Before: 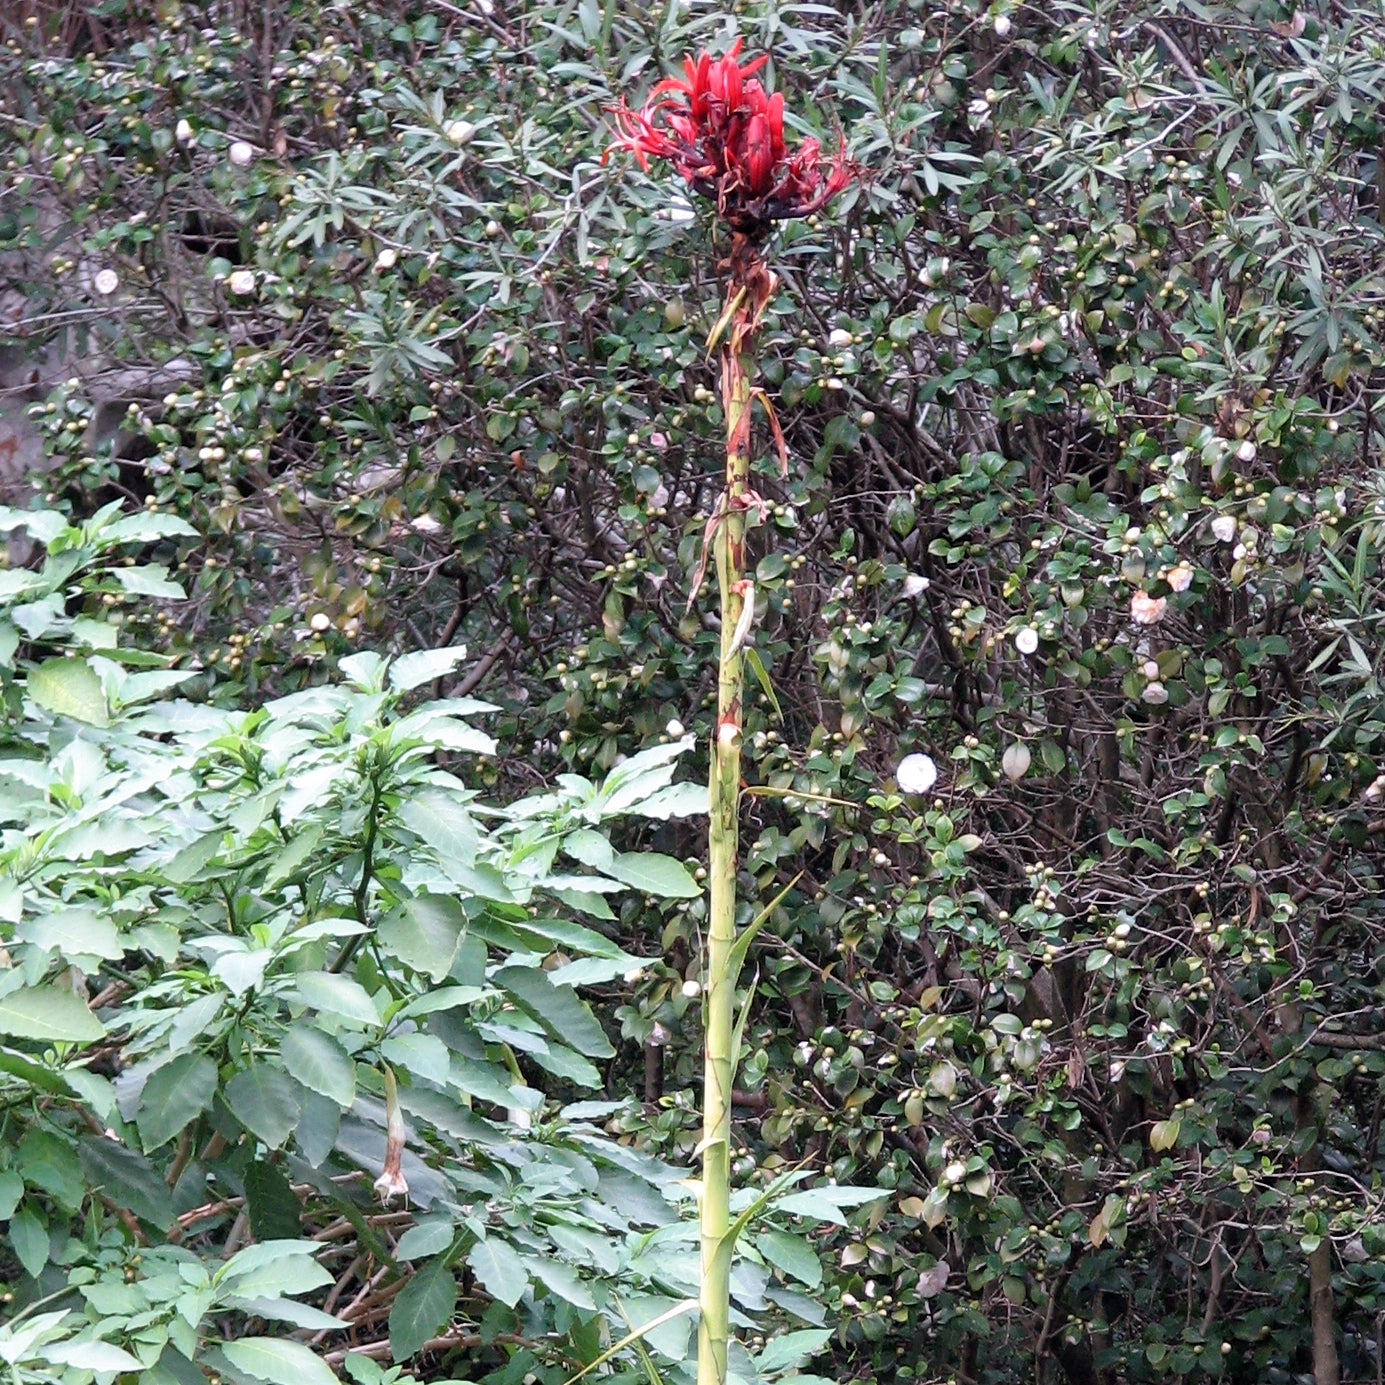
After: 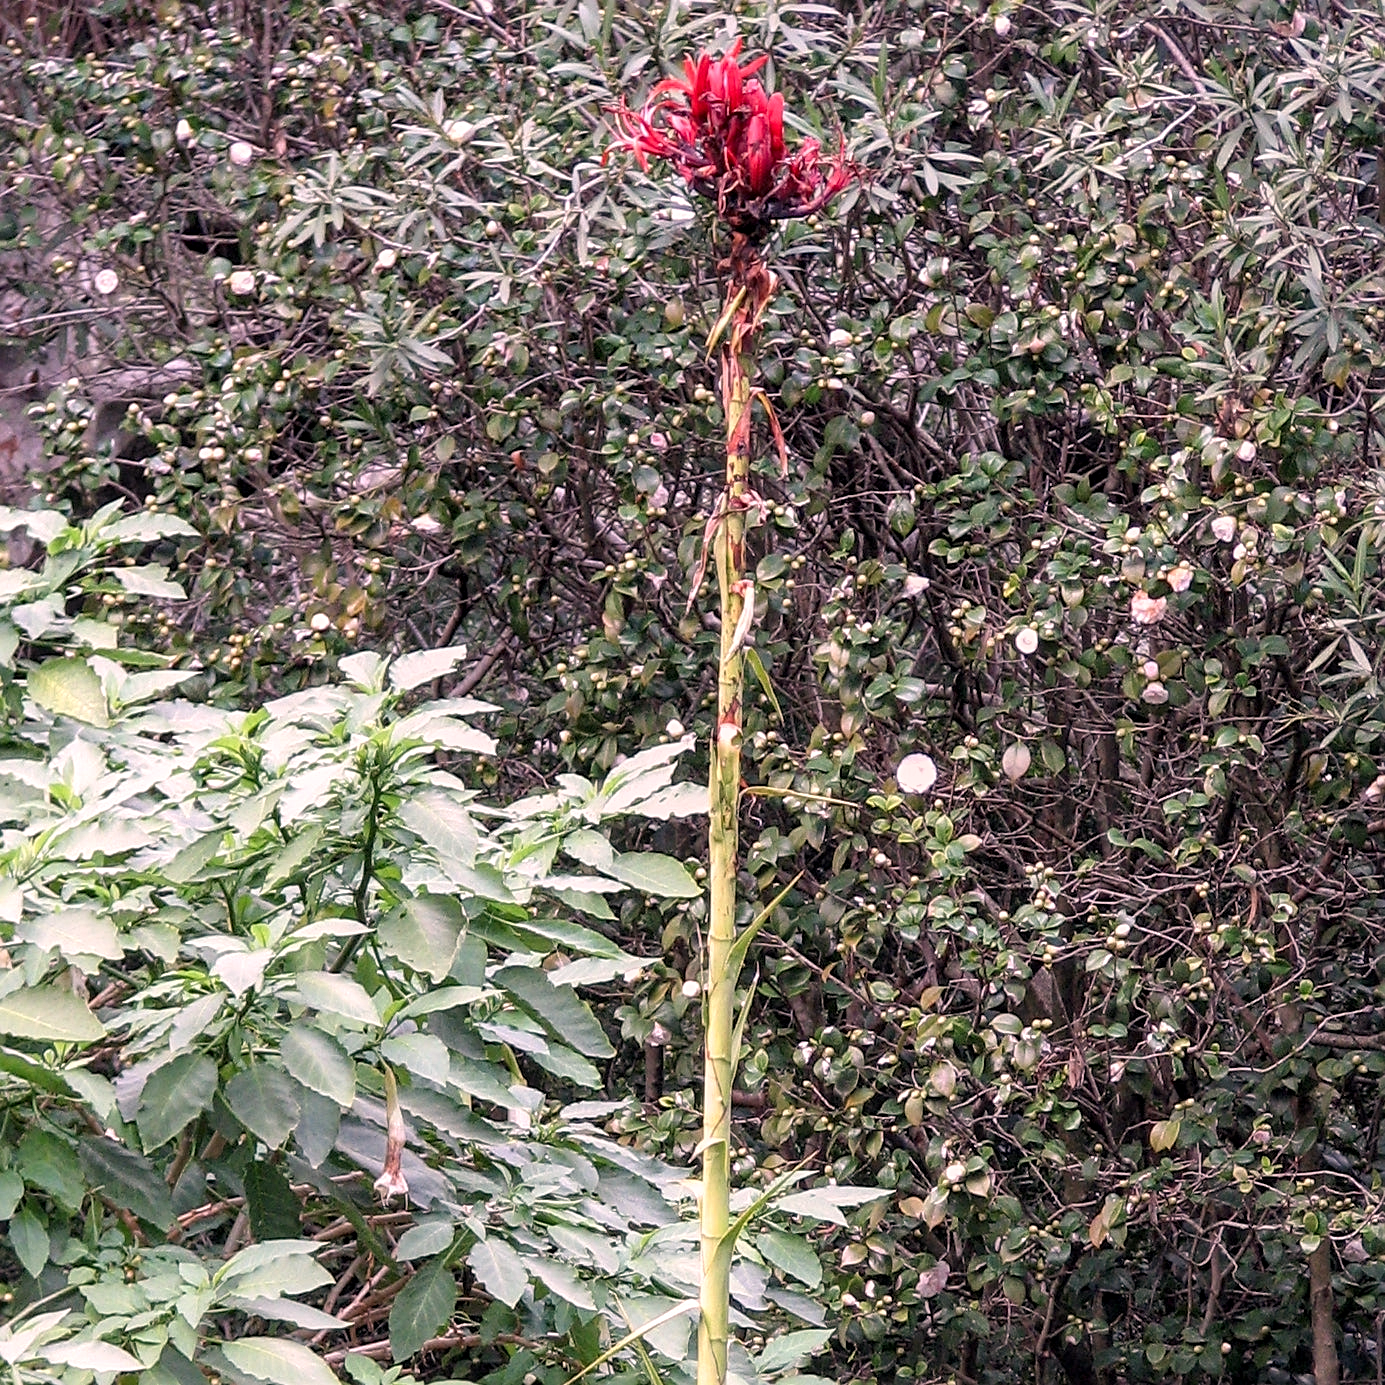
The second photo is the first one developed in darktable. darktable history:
sharpen: radius 2.186, amount 0.379, threshold 0.035
local contrast: on, module defaults
color correction: highlights a* 12.2, highlights b* 5.5
